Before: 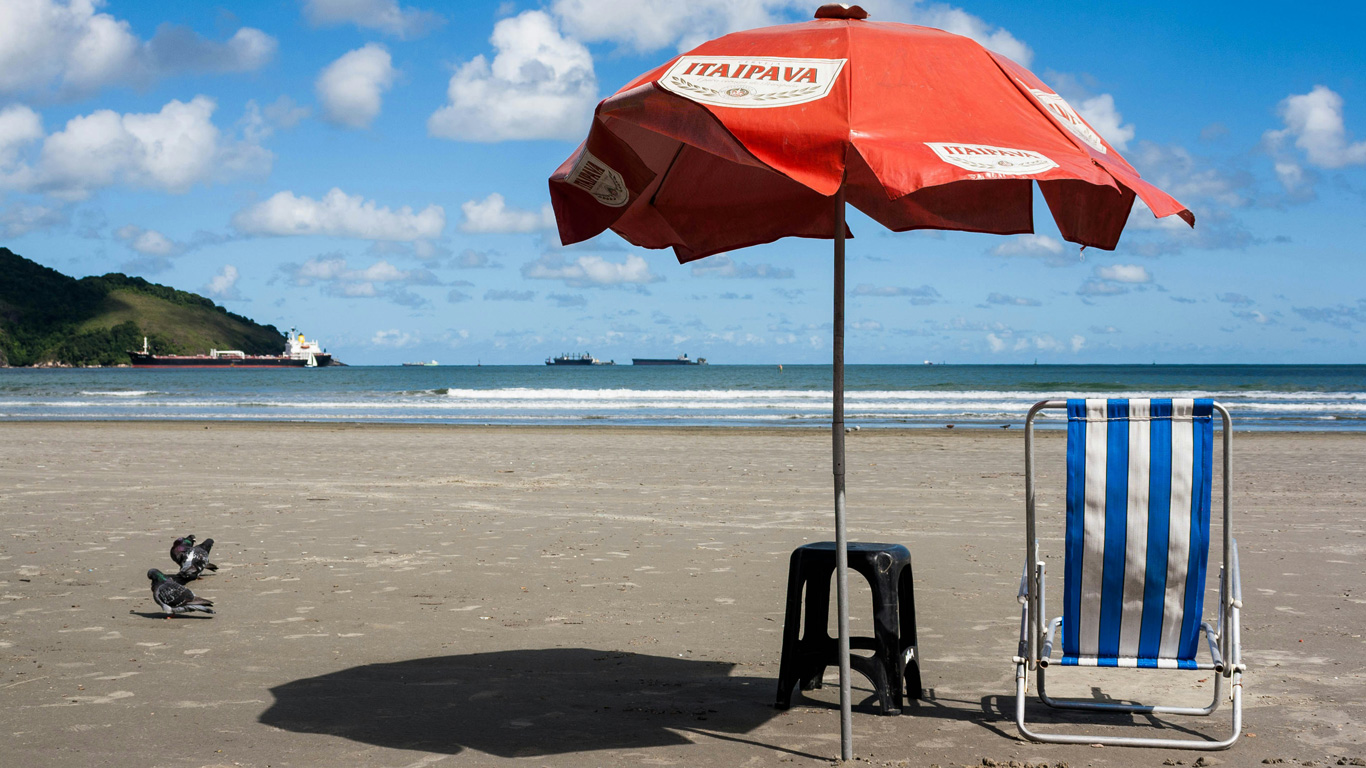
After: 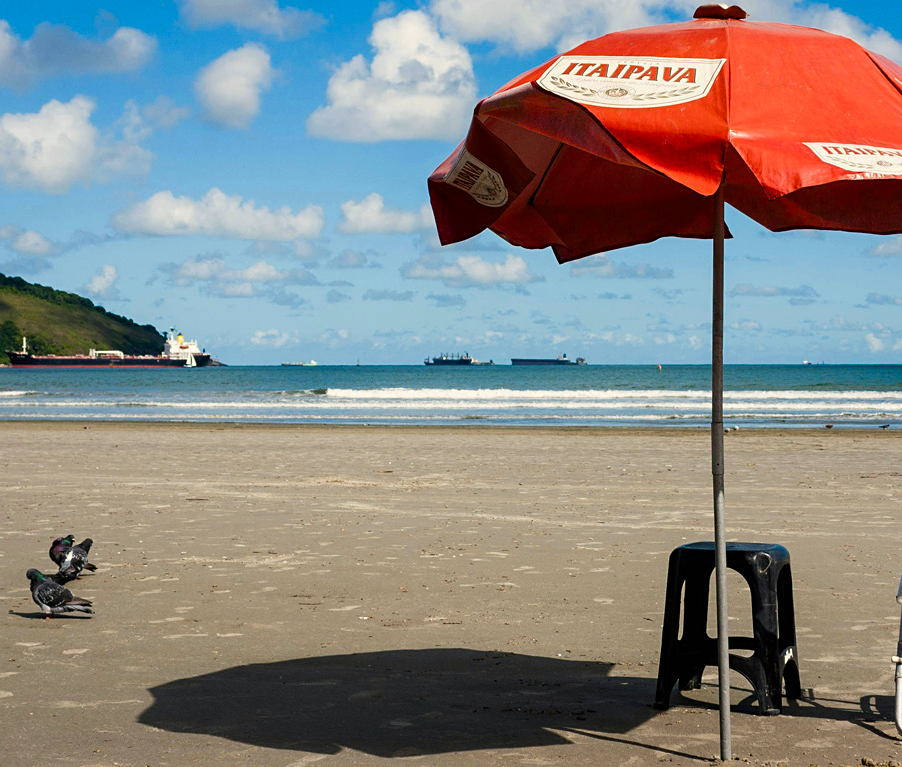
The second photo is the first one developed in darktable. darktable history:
sharpen: amount 0.213
crop and rotate: left 8.878%, right 25.041%
color balance rgb: shadows lift › luminance -10.061%, shadows lift › chroma 0.912%, shadows lift › hue 110.56°, highlights gain › chroma 3.009%, highlights gain › hue 78.61°, perceptual saturation grading › global saturation 20%, perceptual saturation grading › highlights -24.764%, perceptual saturation grading › shadows 24.426%, global vibrance 20%
